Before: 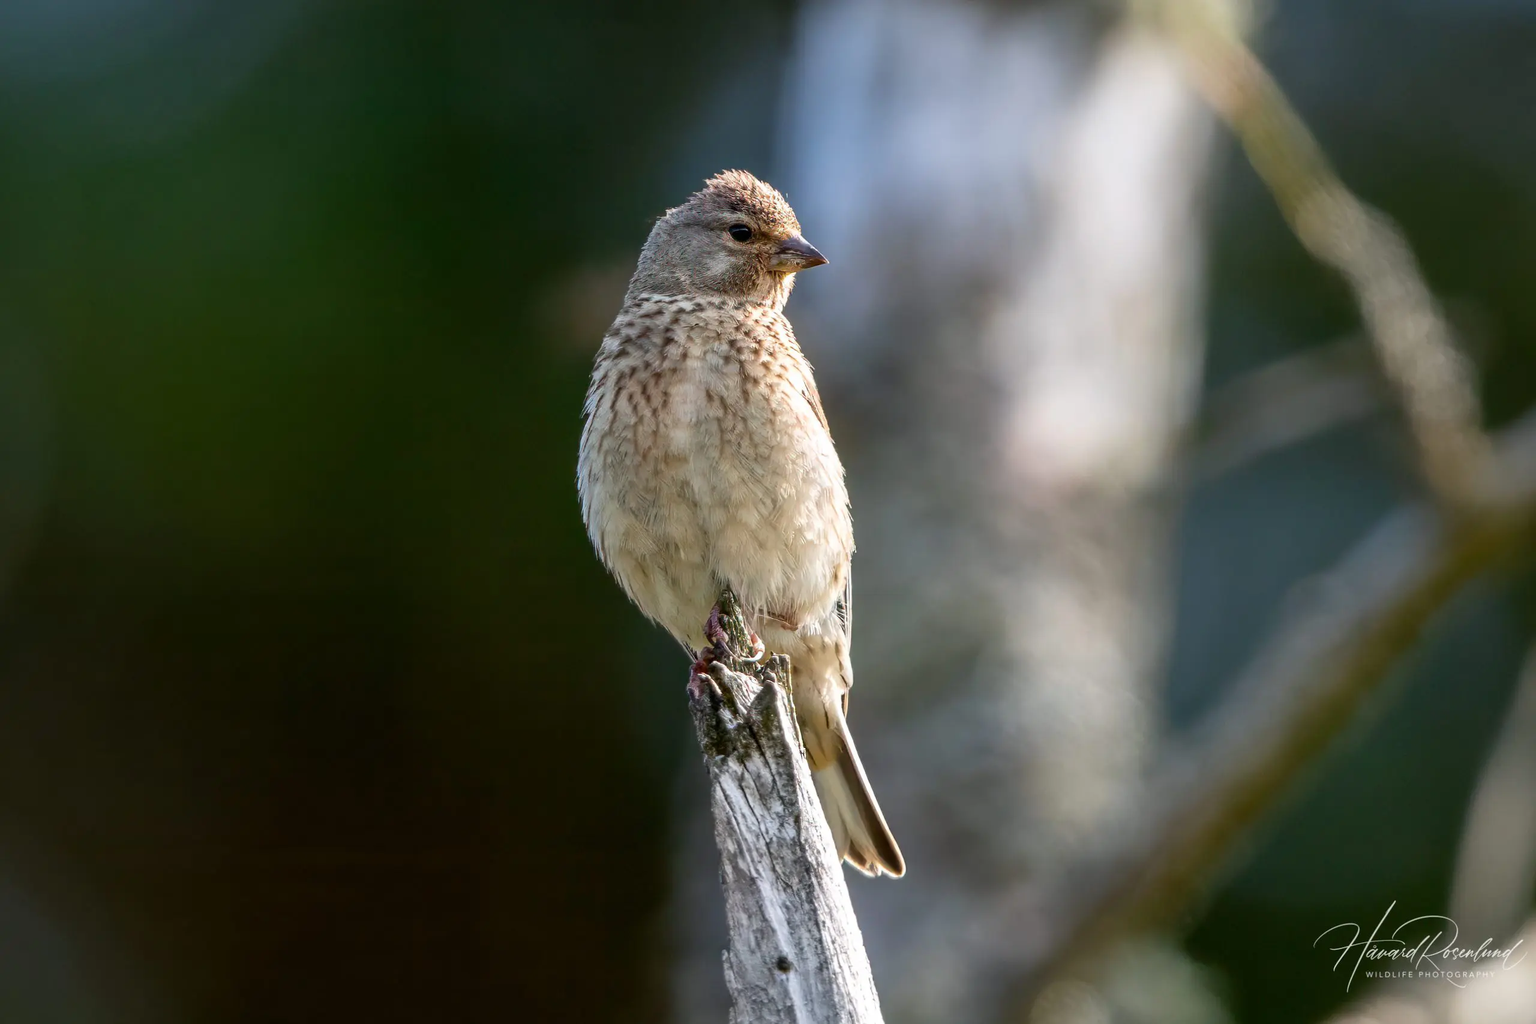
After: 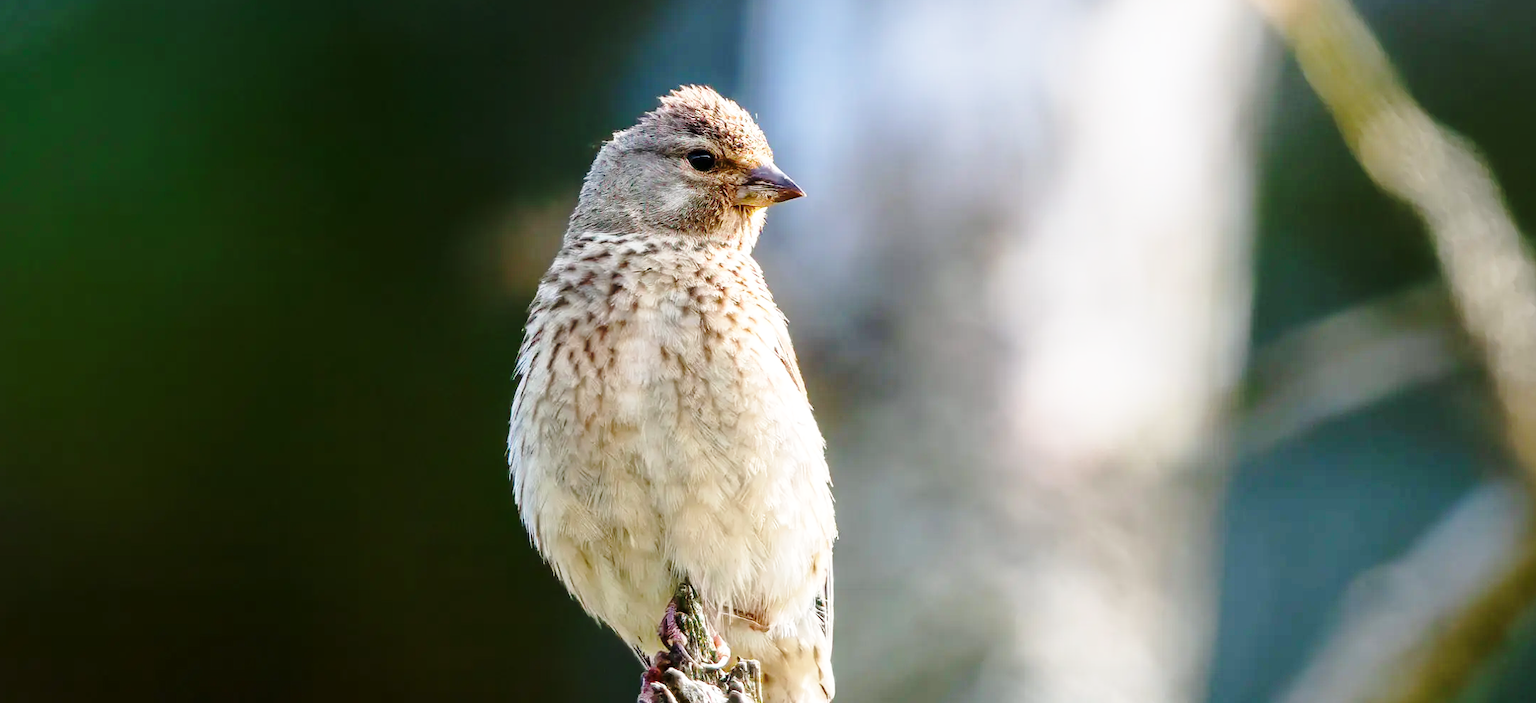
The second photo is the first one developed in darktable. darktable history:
crop and rotate: left 9.692%, top 9.585%, right 5.929%, bottom 32.427%
base curve: curves: ch0 [(0, 0) (0.032, 0.037) (0.105, 0.228) (0.435, 0.76) (0.856, 0.983) (1, 1)], preserve colors none
